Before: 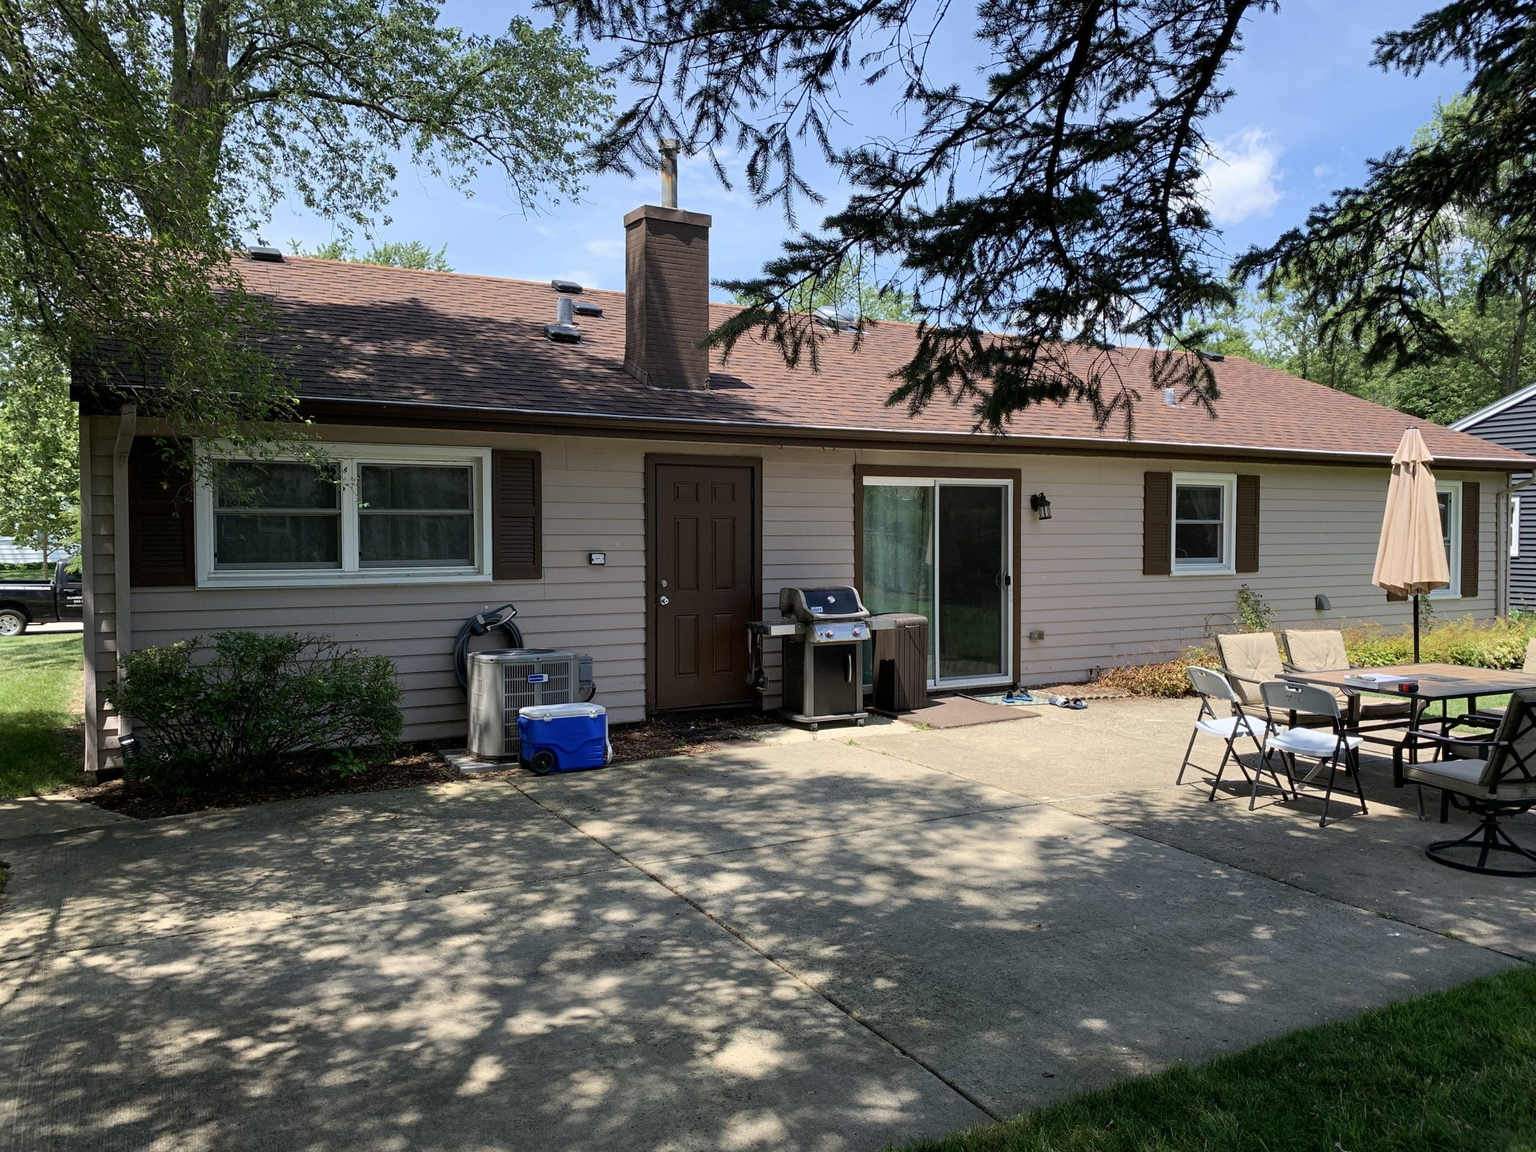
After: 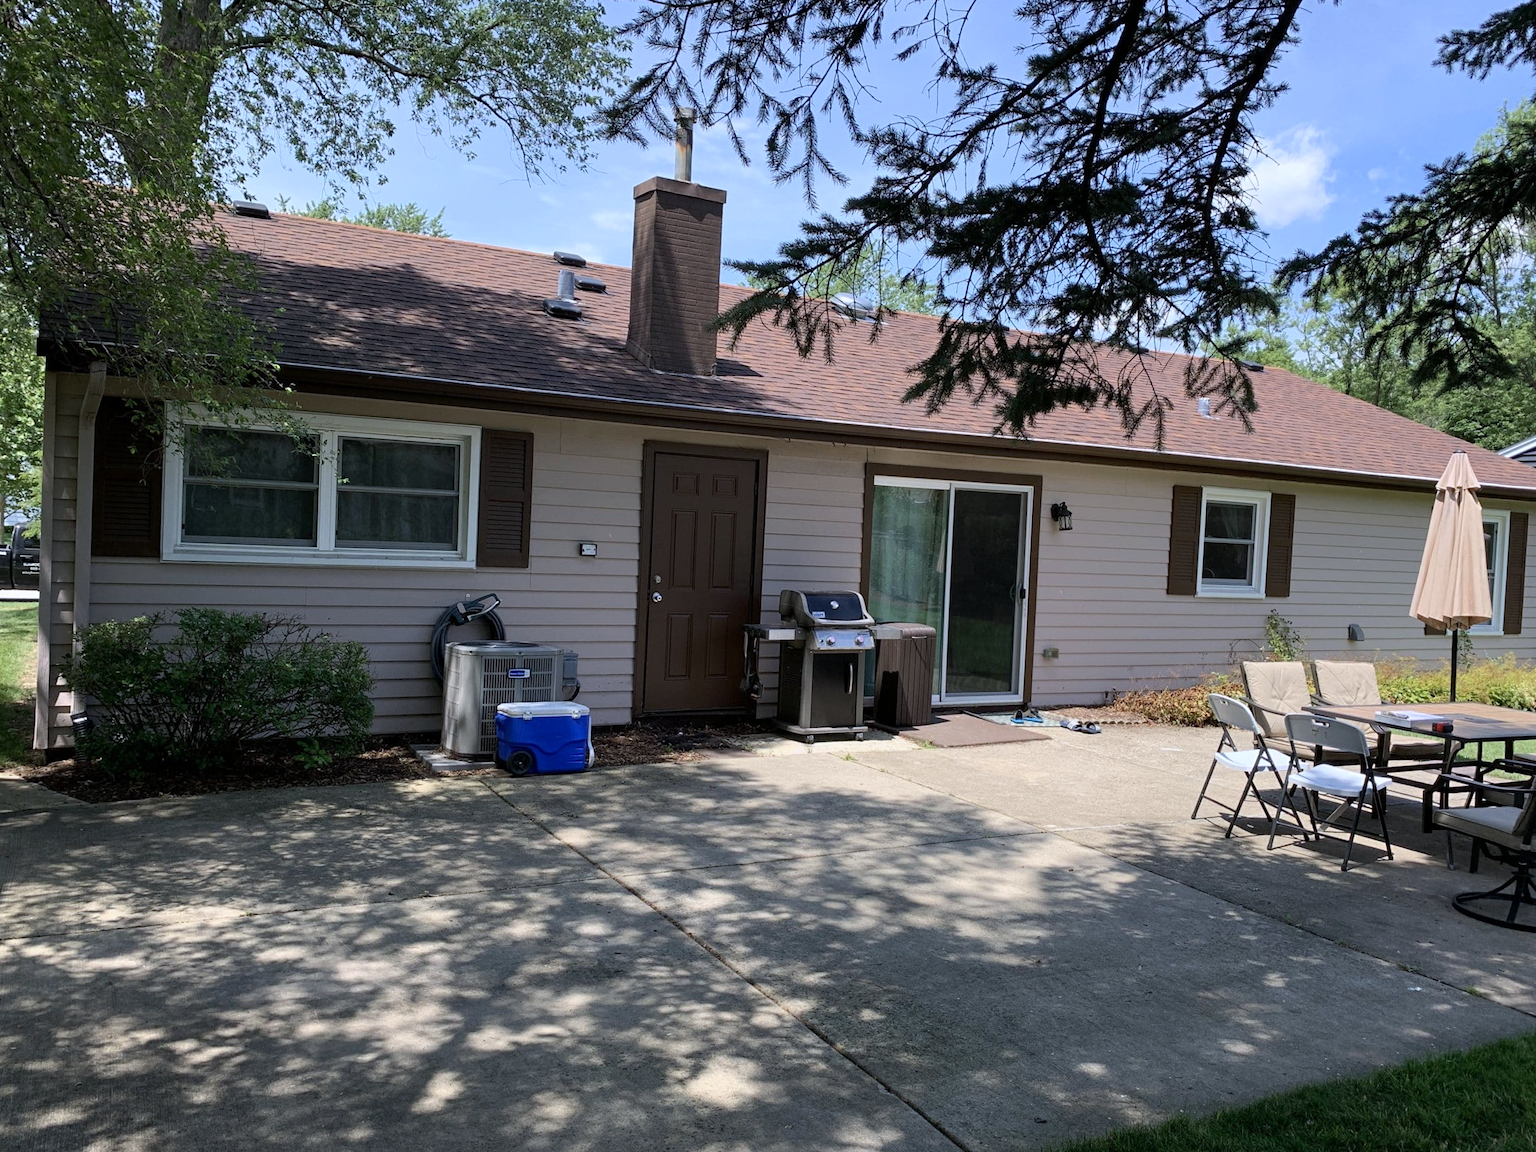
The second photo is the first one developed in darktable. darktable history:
color calibration: illuminant as shot in camera, x 0.358, y 0.373, temperature 4628.91 K
crop and rotate: angle -2.73°
exposure: compensate exposure bias true, compensate highlight preservation false
